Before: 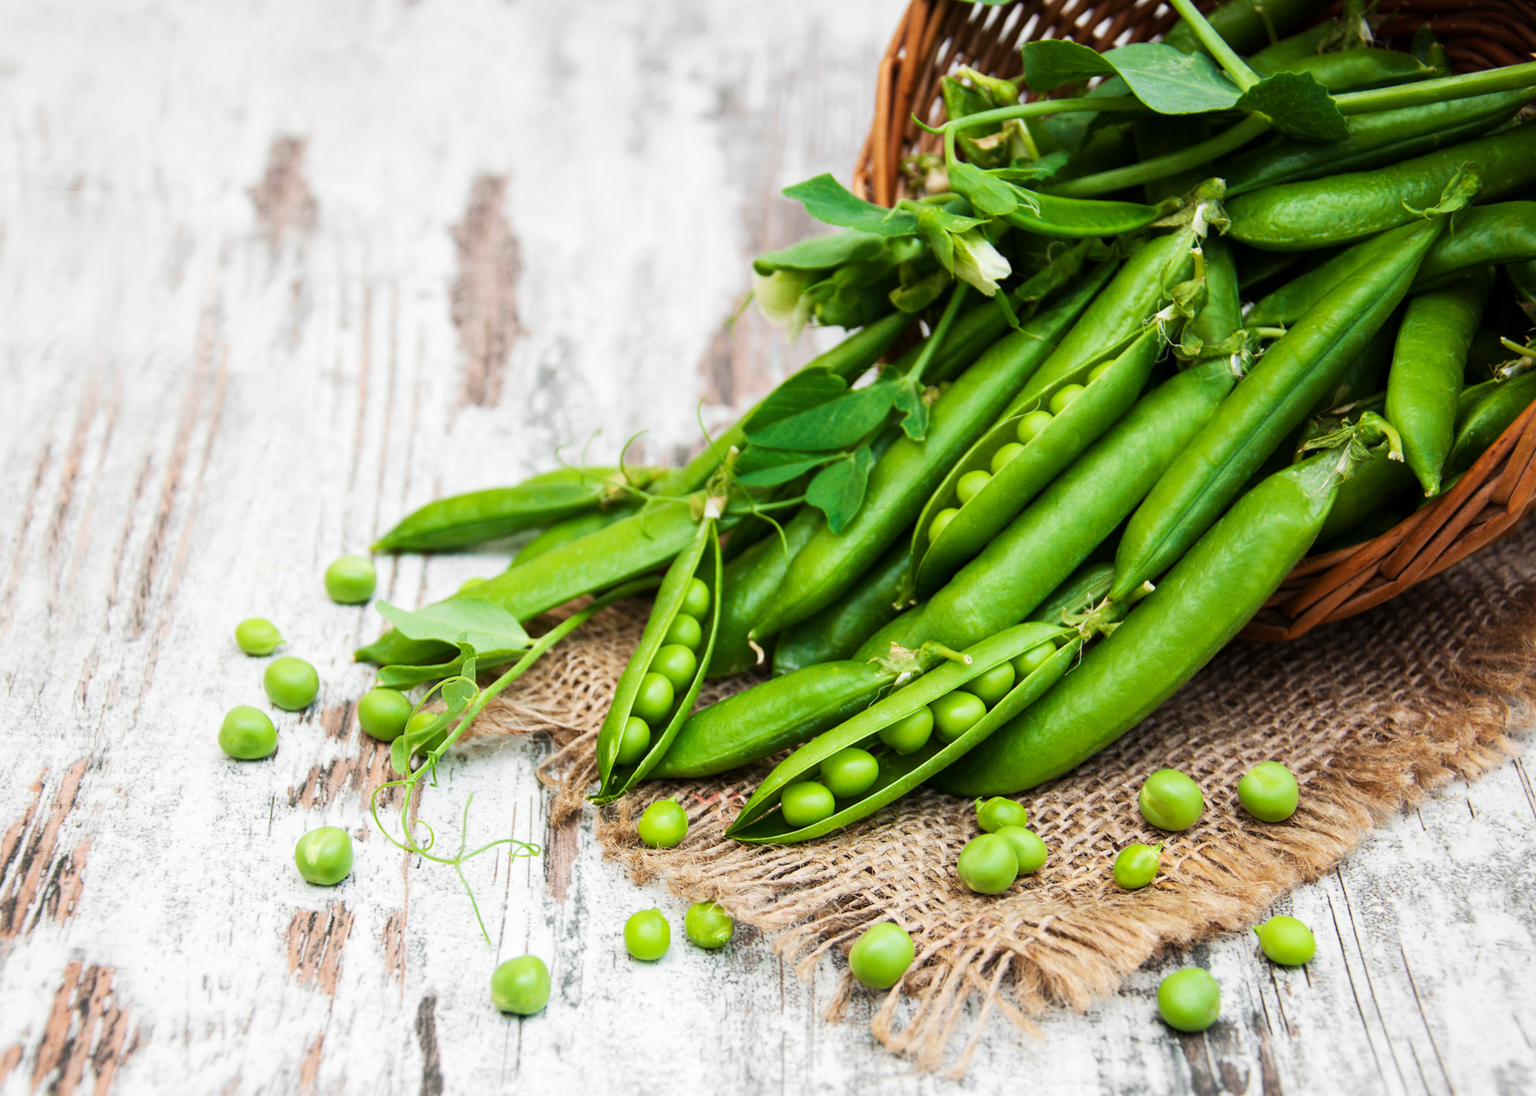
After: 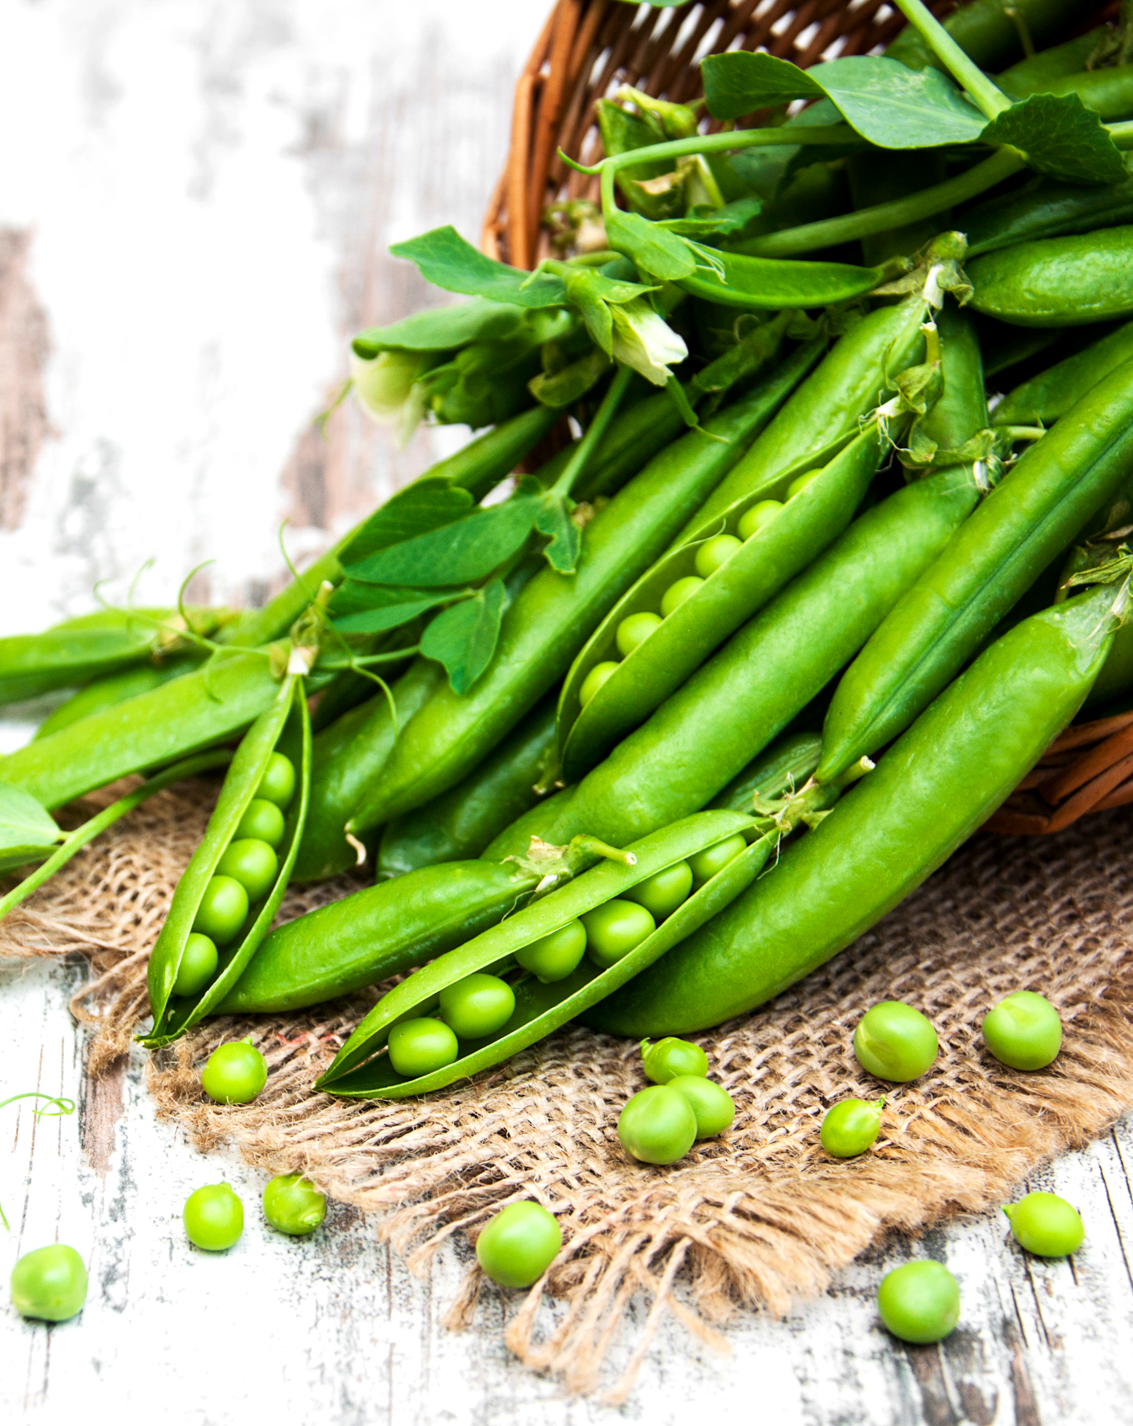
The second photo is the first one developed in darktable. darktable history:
crop: left 31.458%, top 0%, right 11.876%
exposure: black level correction 0.001, exposure 0.3 EV, compensate highlight preservation false
